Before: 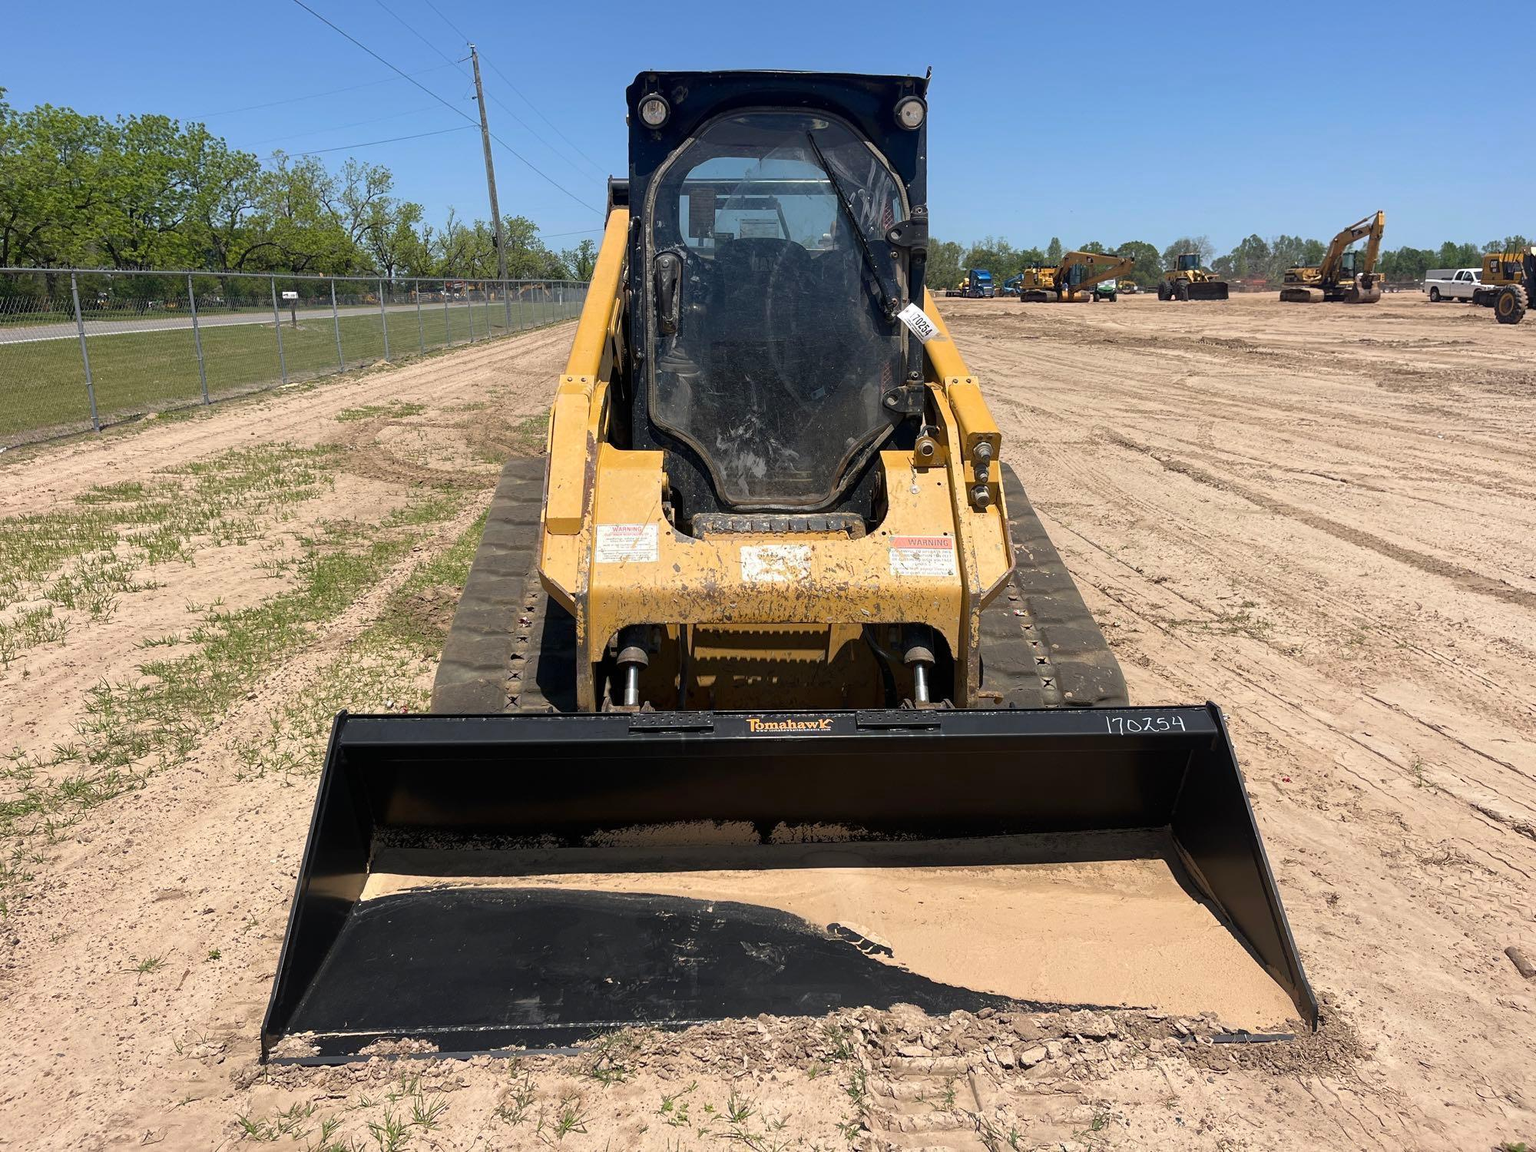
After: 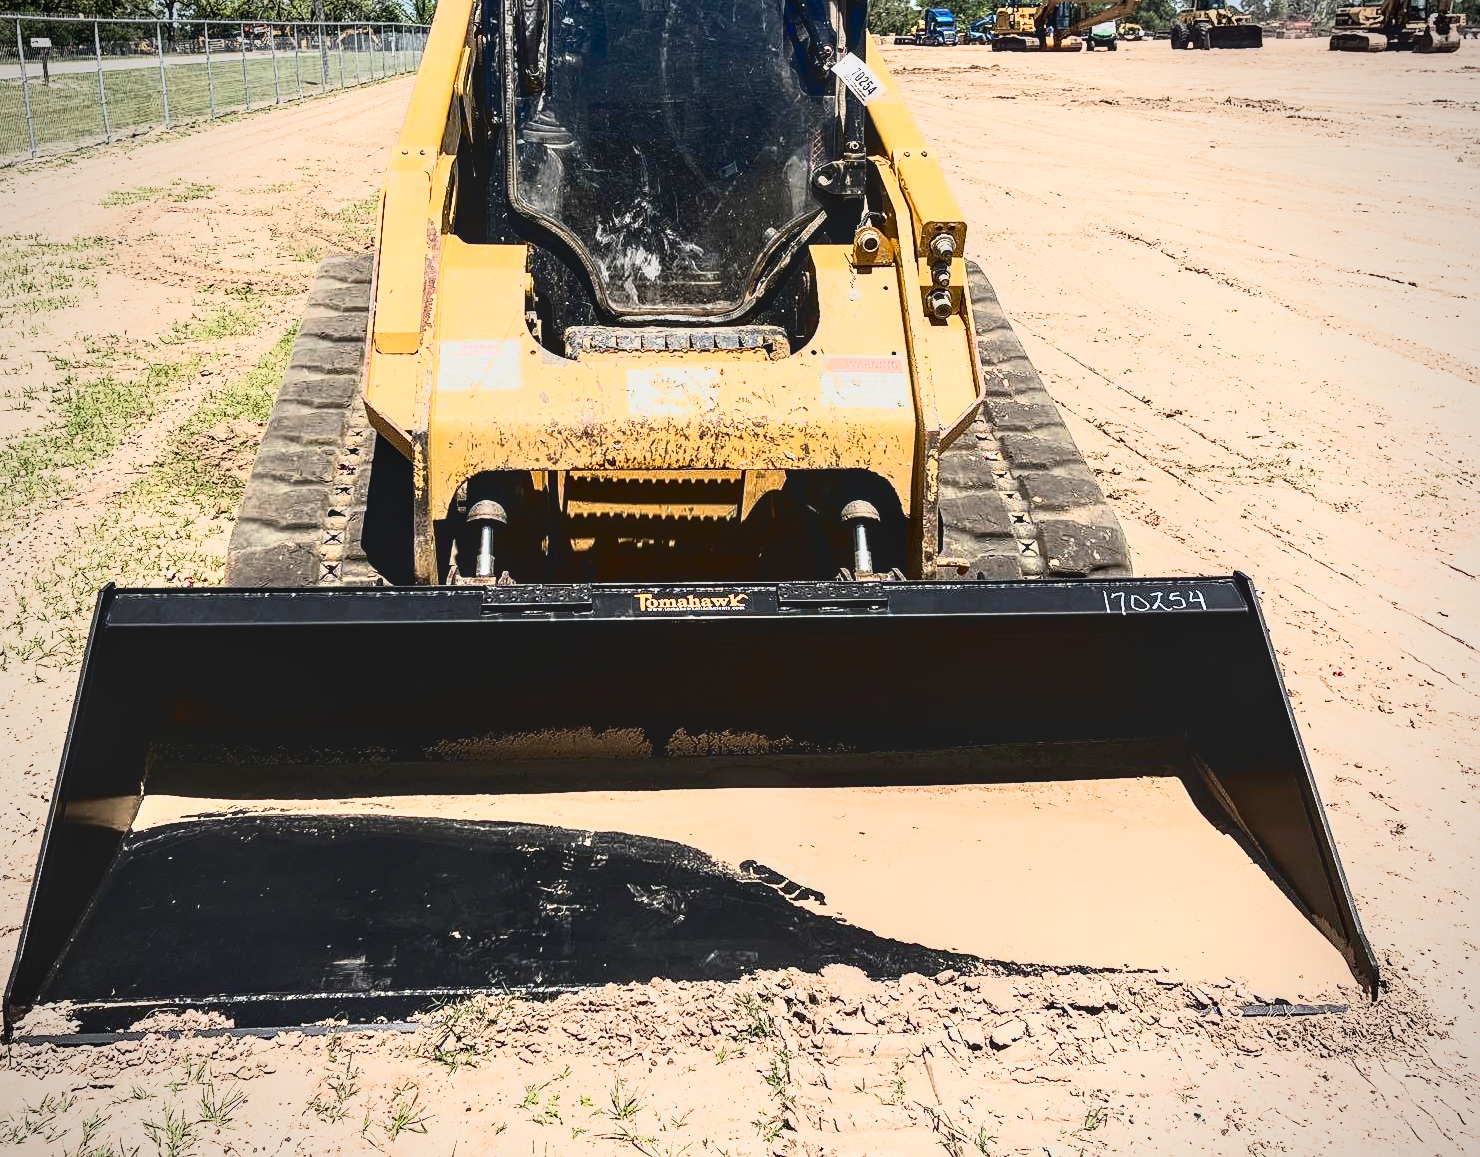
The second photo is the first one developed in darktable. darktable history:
crop: left 16.871%, top 22.857%, right 9.116%
sharpen: amount 0.2
tone curve: curves: ch0 [(0, 0.098) (0.262, 0.324) (0.421, 0.59) (0.54, 0.803) (0.725, 0.922) (0.99, 0.974)], color space Lab, linked channels, preserve colors none
shadows and highlights: shadows -62.32, white point adjustment -5.22, highlights 61.59
vignetting: fall-off radius 60.92%
local contrast: on, module defaults
filmic rgb: black relative exposure -6.15 EV, white relative exposure 6.96 EV, hardness 2.23, color science v6 (2022)
